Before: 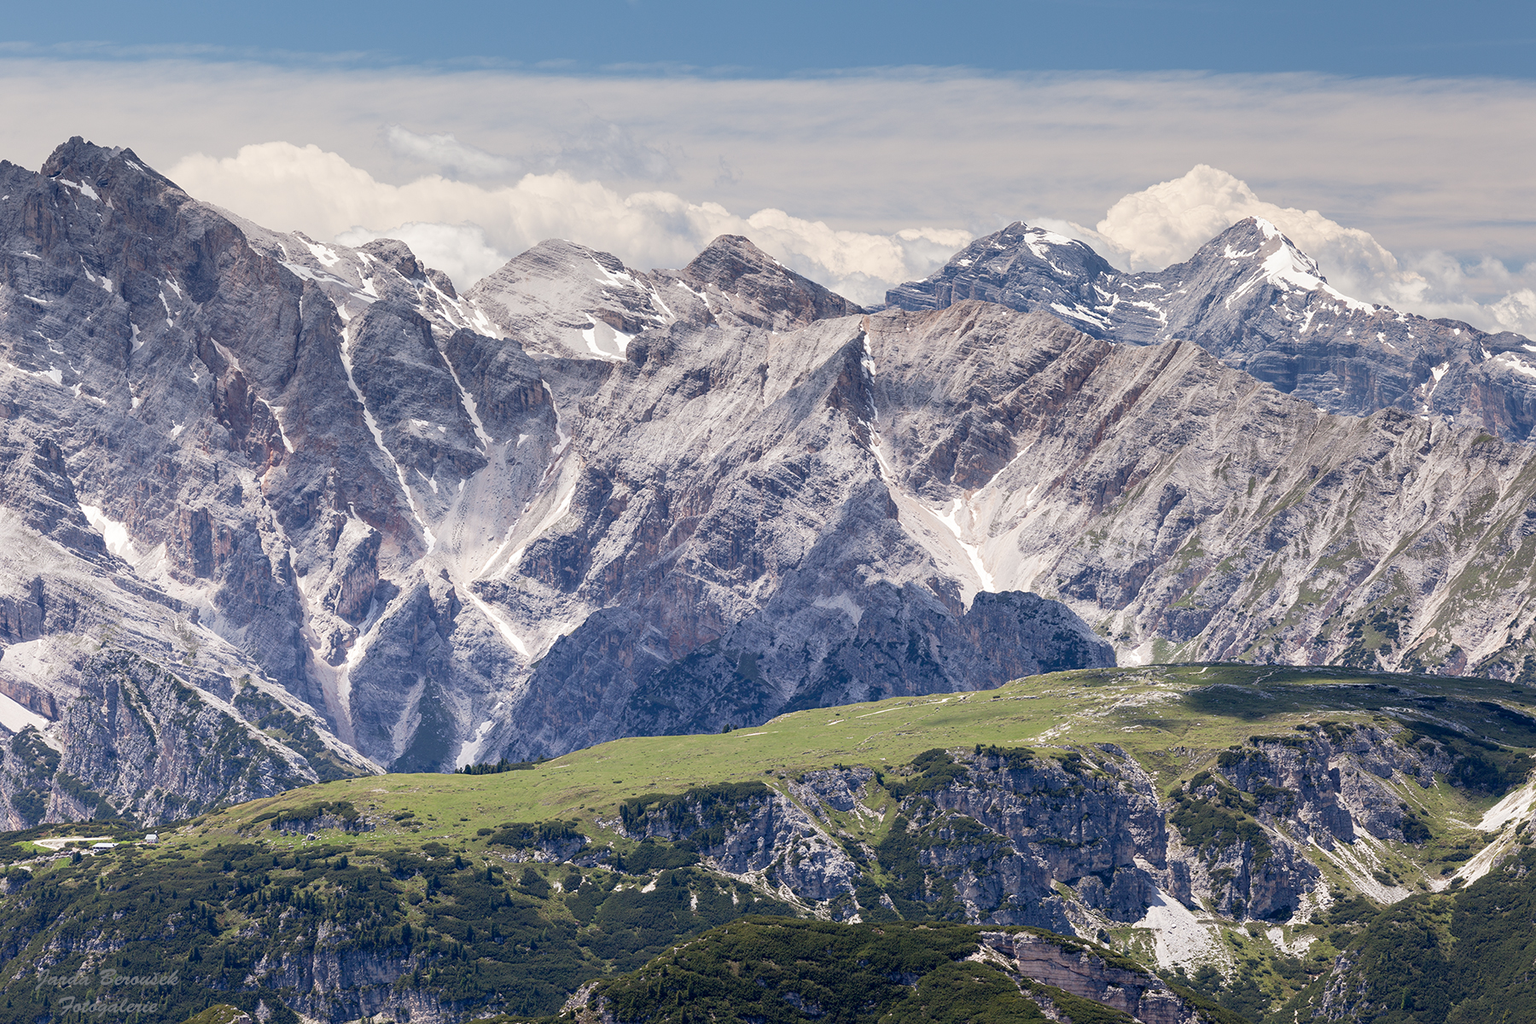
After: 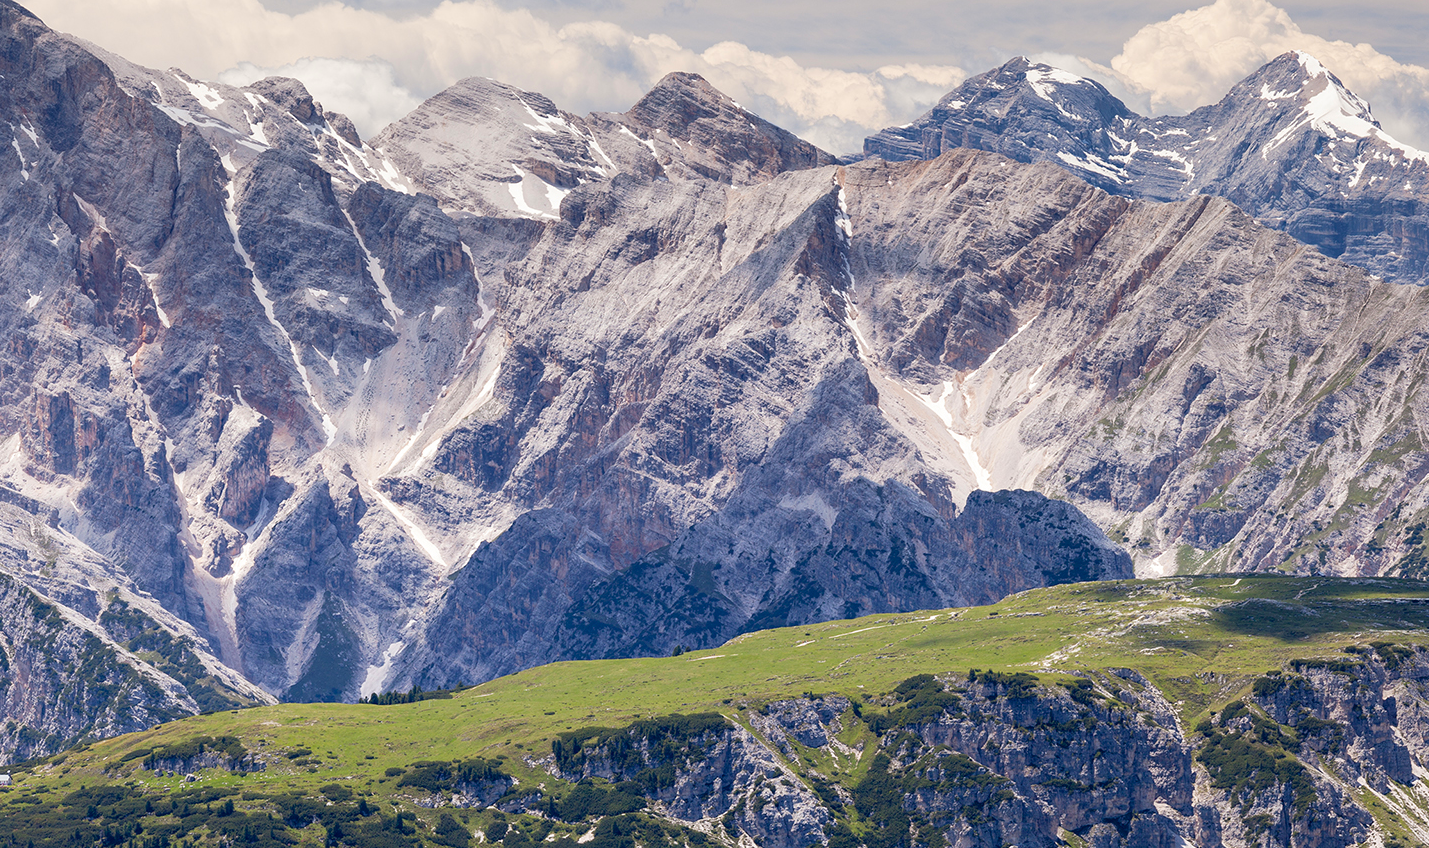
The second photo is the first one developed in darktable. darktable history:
color balance rgb: perceptual saturation grading › global saturation 34.05%, global vibrance 5.56%
crop: left 9.712%, top 16.928%, right 10.845%, bottom 12.332%
